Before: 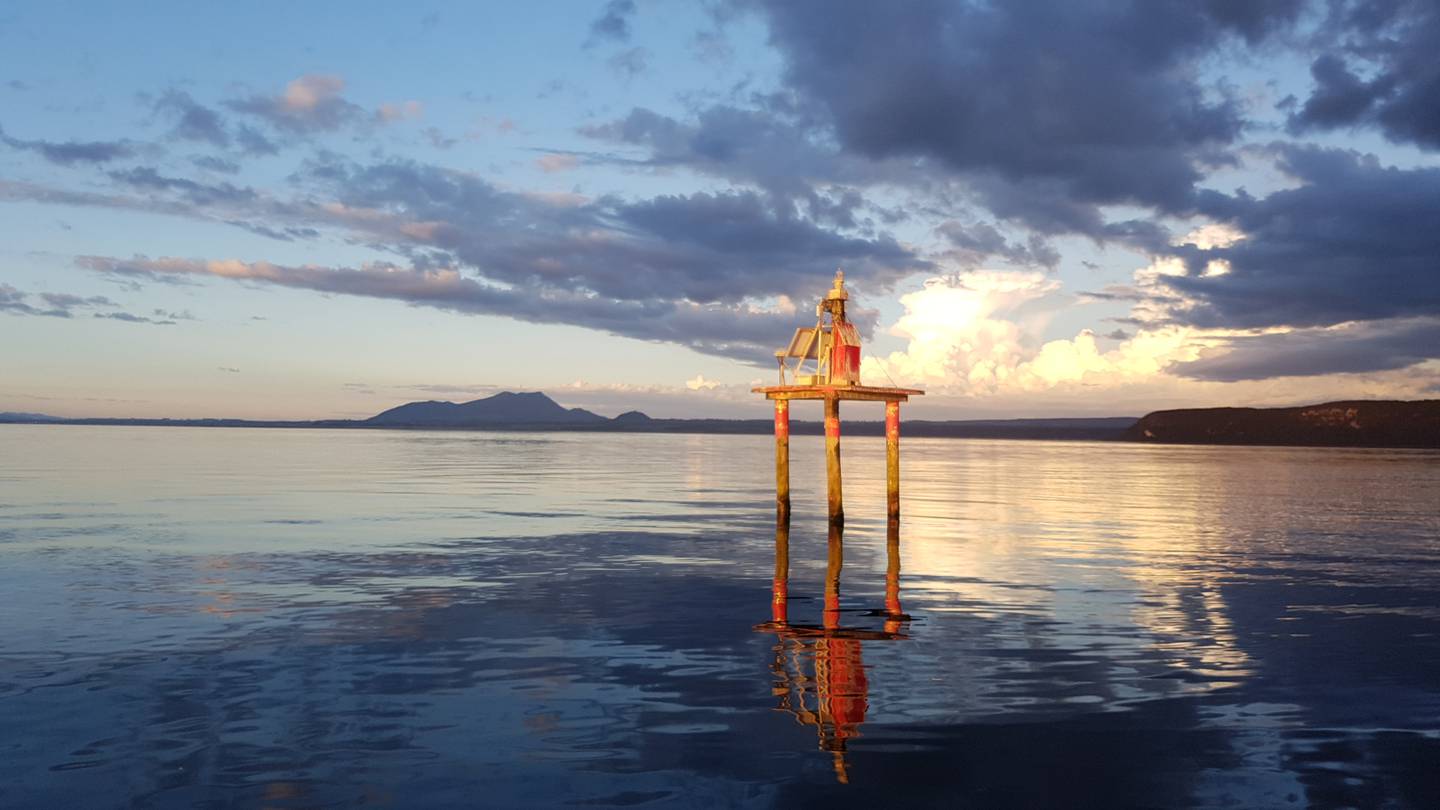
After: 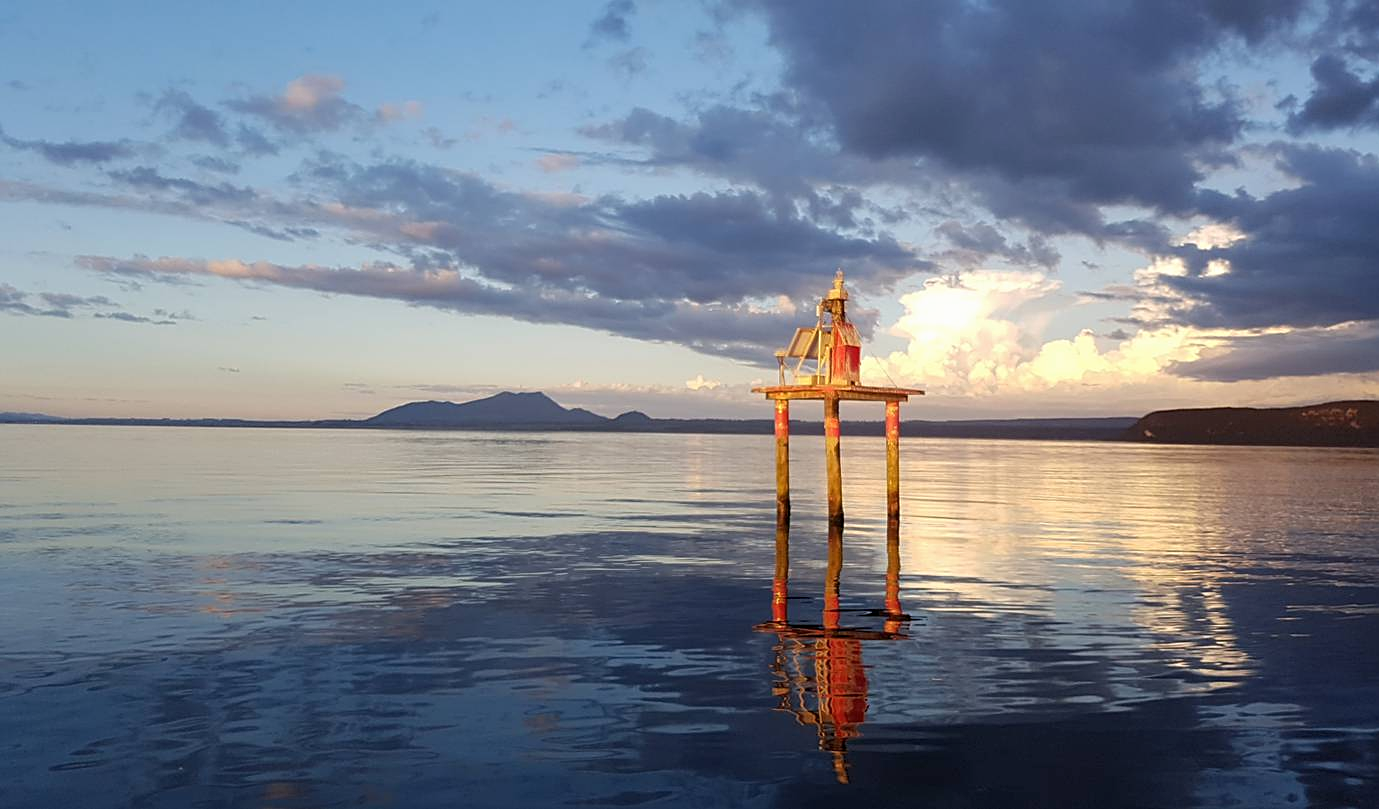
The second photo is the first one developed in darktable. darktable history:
crop: right 4.175%, bottom 0.028%
tone equalizer: -7 EV 0.218 EV, -6 EV 0.128 EV, -5 EV 0.085 EV, -4 EV 0.064 EV, -2 EV -0.028 EV, -1 EV -0.022 EV, +0 EV -0.074 EV, edges refinement/feathering 500, mask exposure compensation -1.57 EV, preserve details no
sharpen: on, module defaults
